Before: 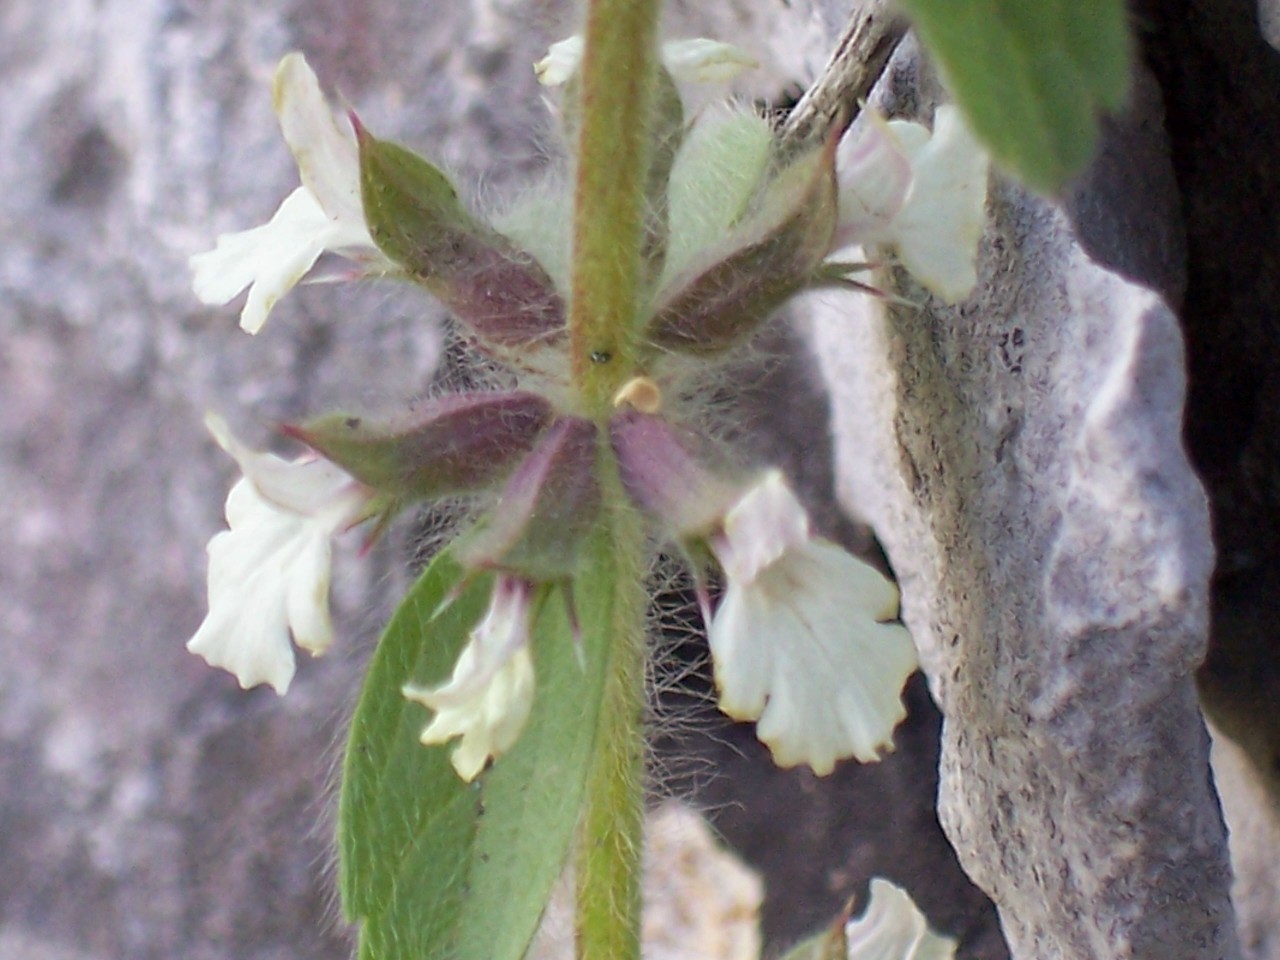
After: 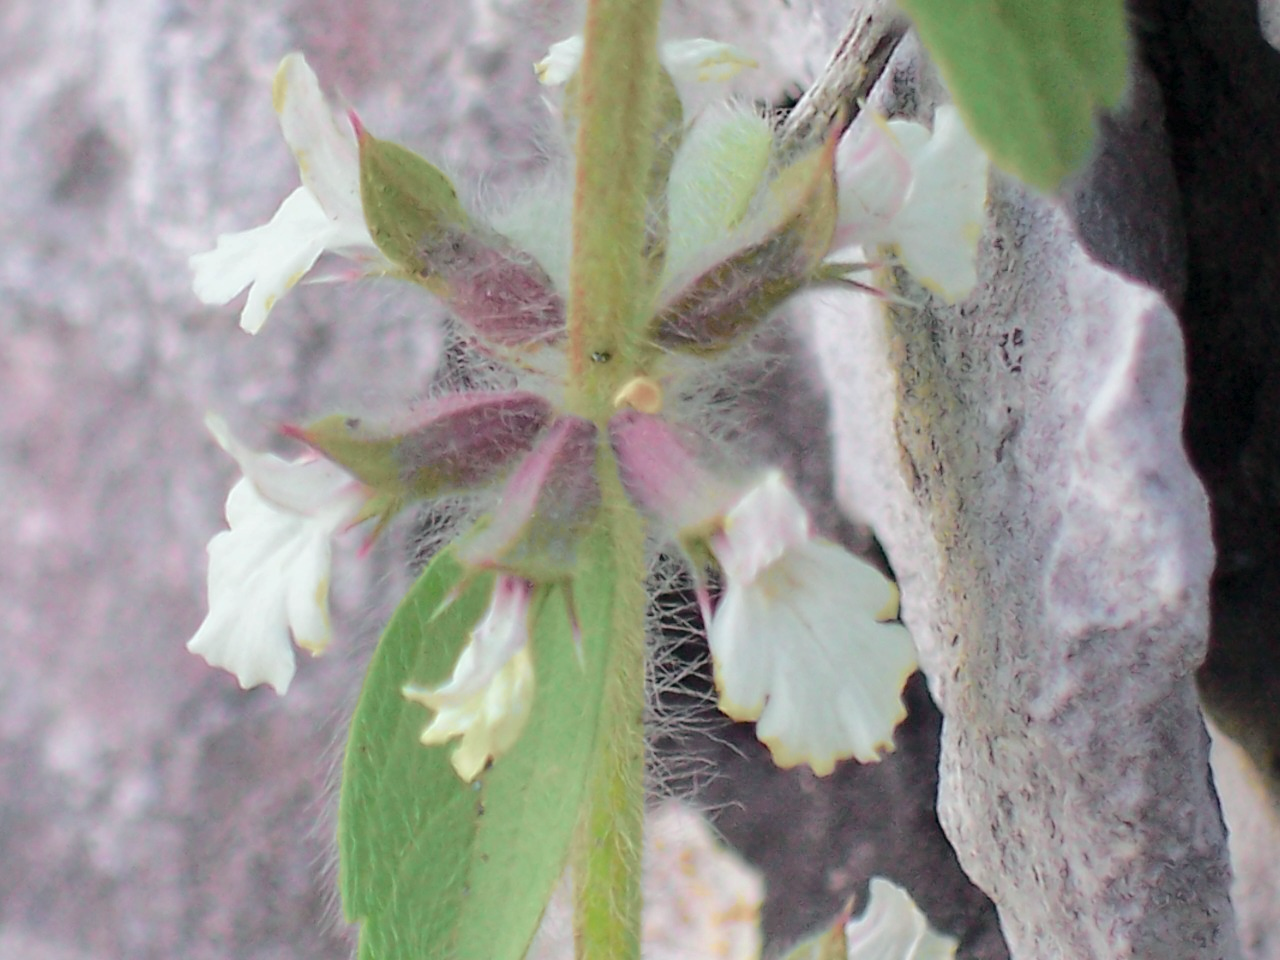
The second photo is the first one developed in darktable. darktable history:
tone curve: curves: ch0 [(0, 0.003) (0.211, 0.174) (0.482, 0.519) (0.843, 0.821) (0.992, 0.971)]; ch1 [(0, 0) (0.276, 0.206) (0.393, 0.364) (0.482, 0.477) (0.506, 0.5) (0.523, 0.523) (0.572, 0.592) (0.695, 0.767) (1, 1)]; ch2 [(0, 0) (0.438, 0.456) (0.498, 0.497) (0.536, 0.527) (0.562, 0.584) (0.619, 0.602) (0.698, 0.698) (1, 1)], color space Lab, independent channels, preserve colors none
contrast brightness saturation: brightness 0.118
